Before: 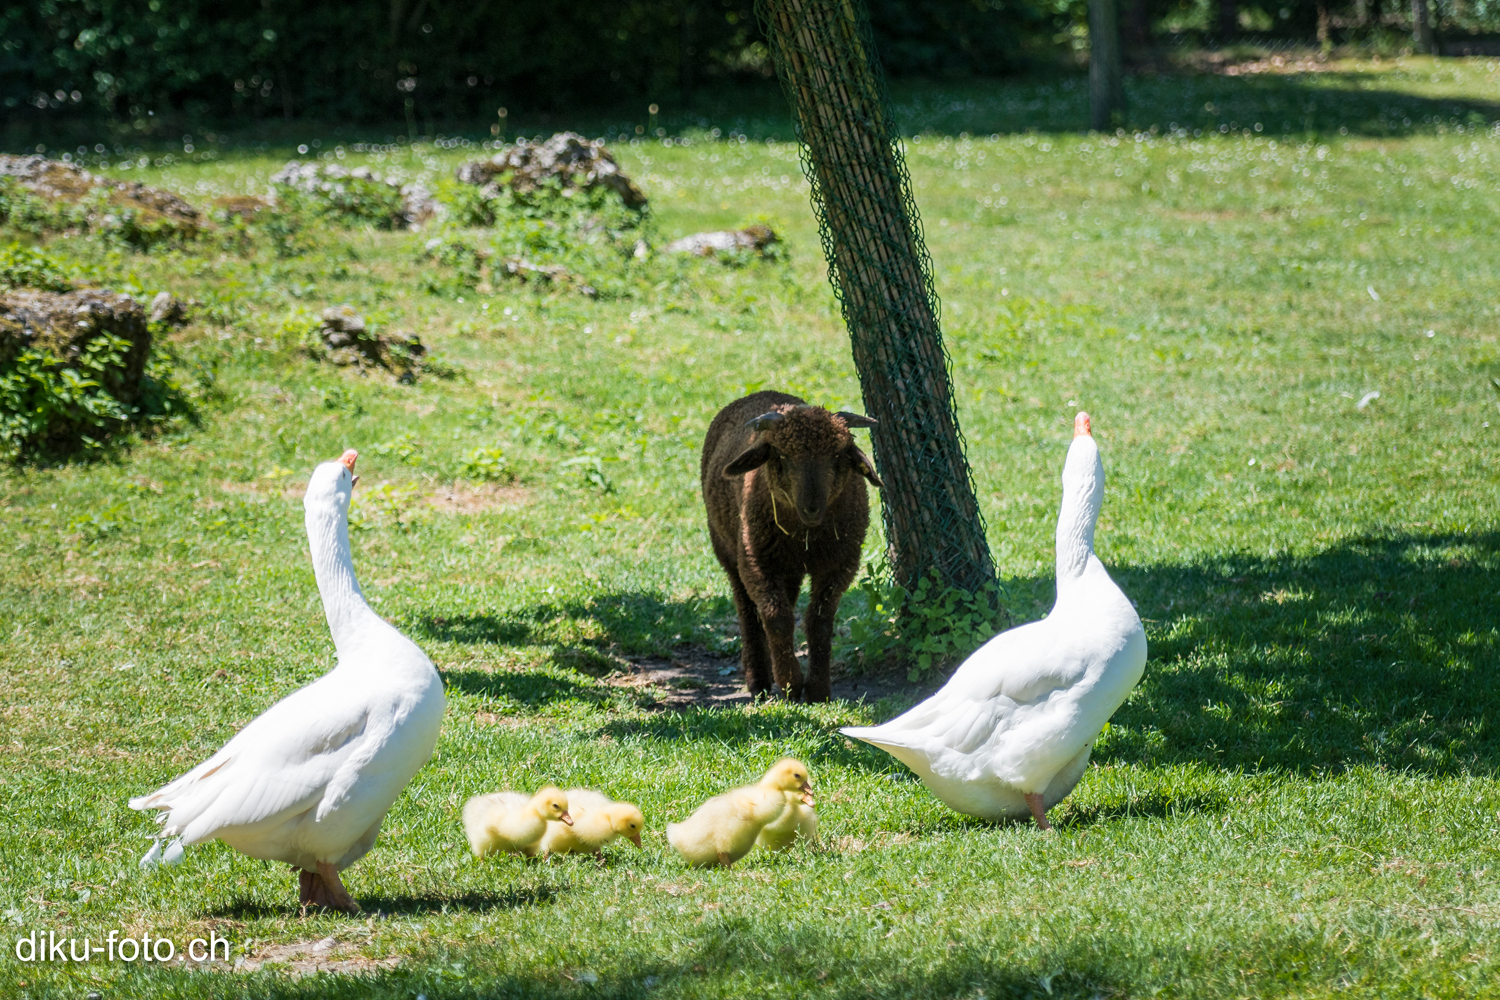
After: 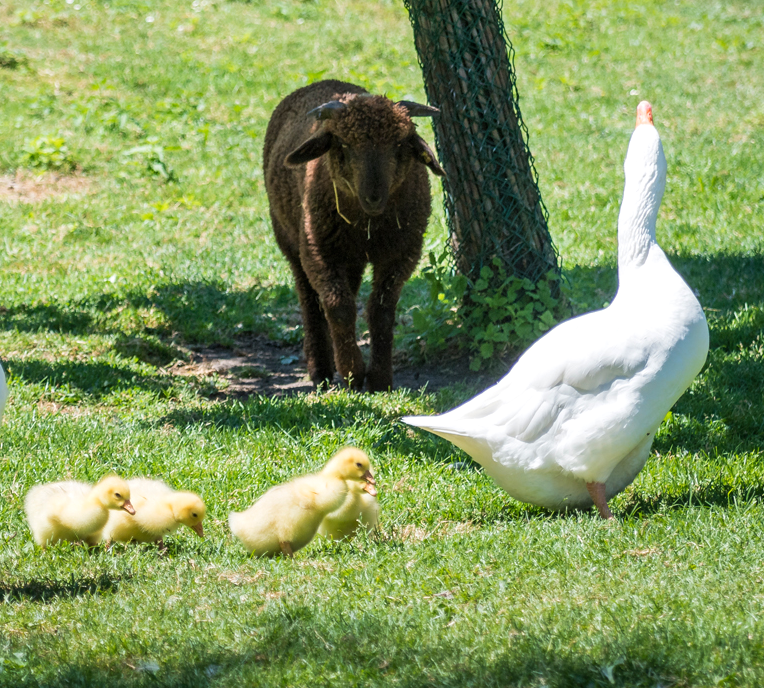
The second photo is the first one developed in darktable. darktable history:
crop and rotate: left 29.237%, top 31.152%, right 19.807%
exposure: black level correction 0, exposure 1.1 EV, compensate exposure bias true, compensate highlight preservation false
